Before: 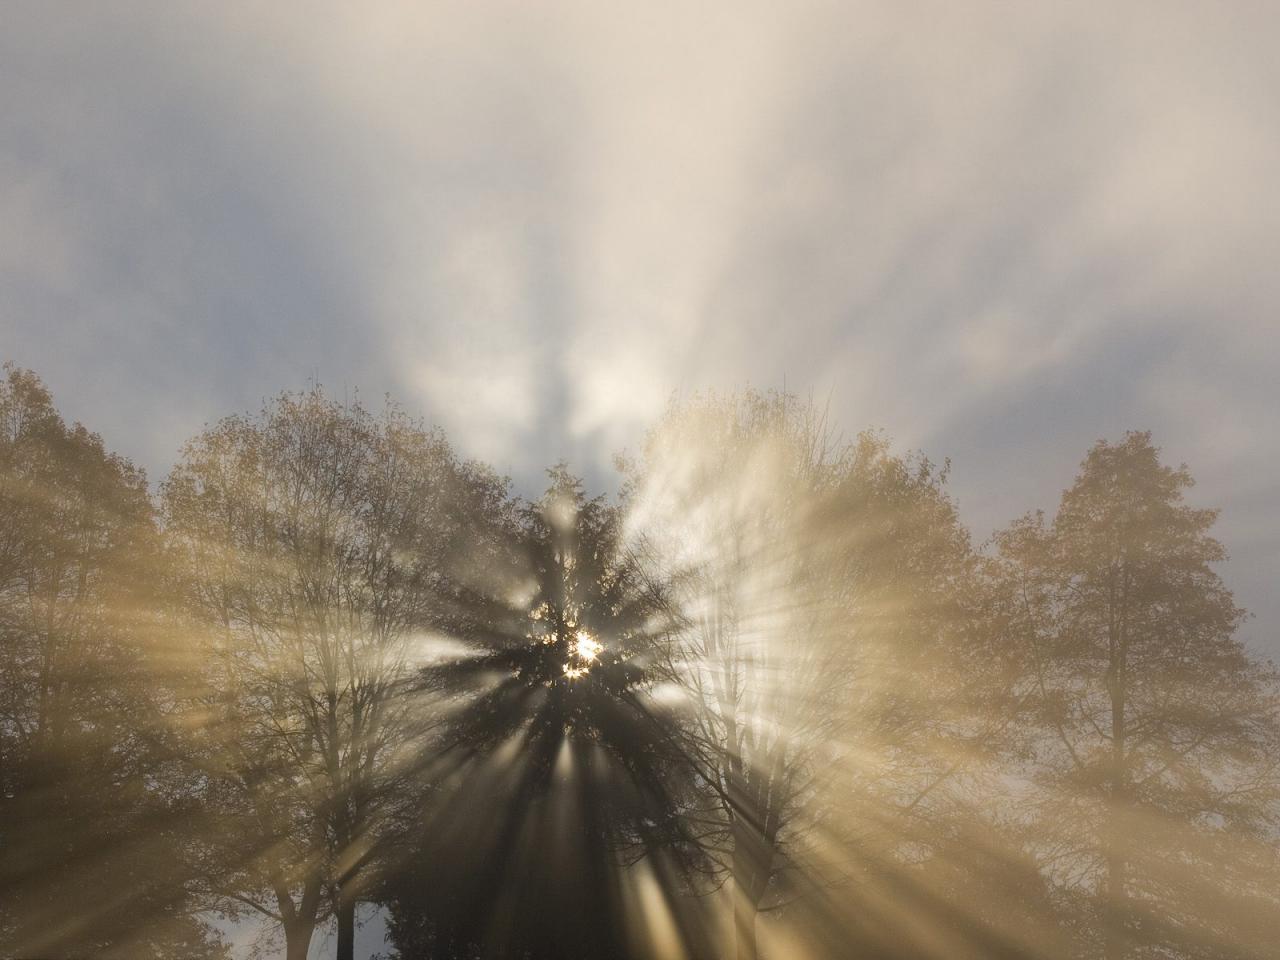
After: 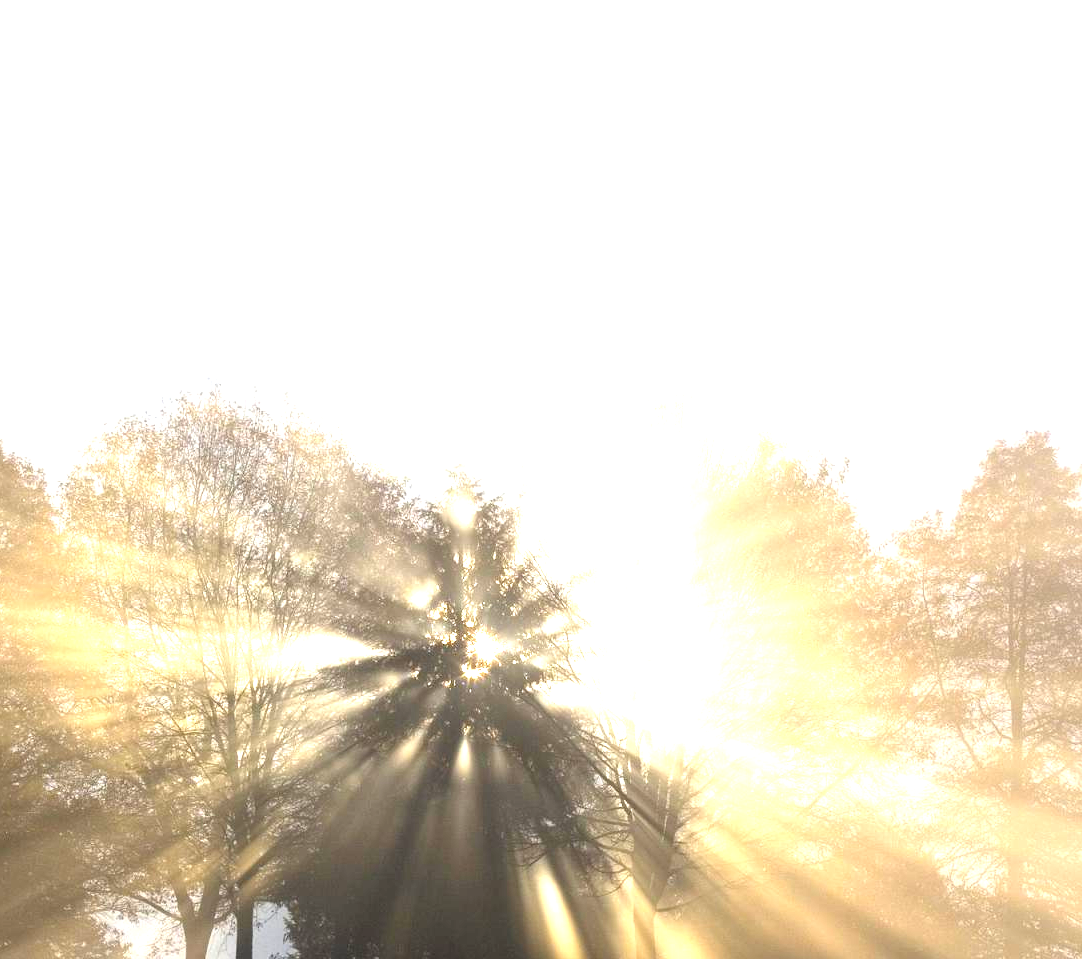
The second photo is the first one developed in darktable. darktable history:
crop: left 7.963%, right 7.502%
exposure: exposure 1.994 EV, compensate highlight preservation false
